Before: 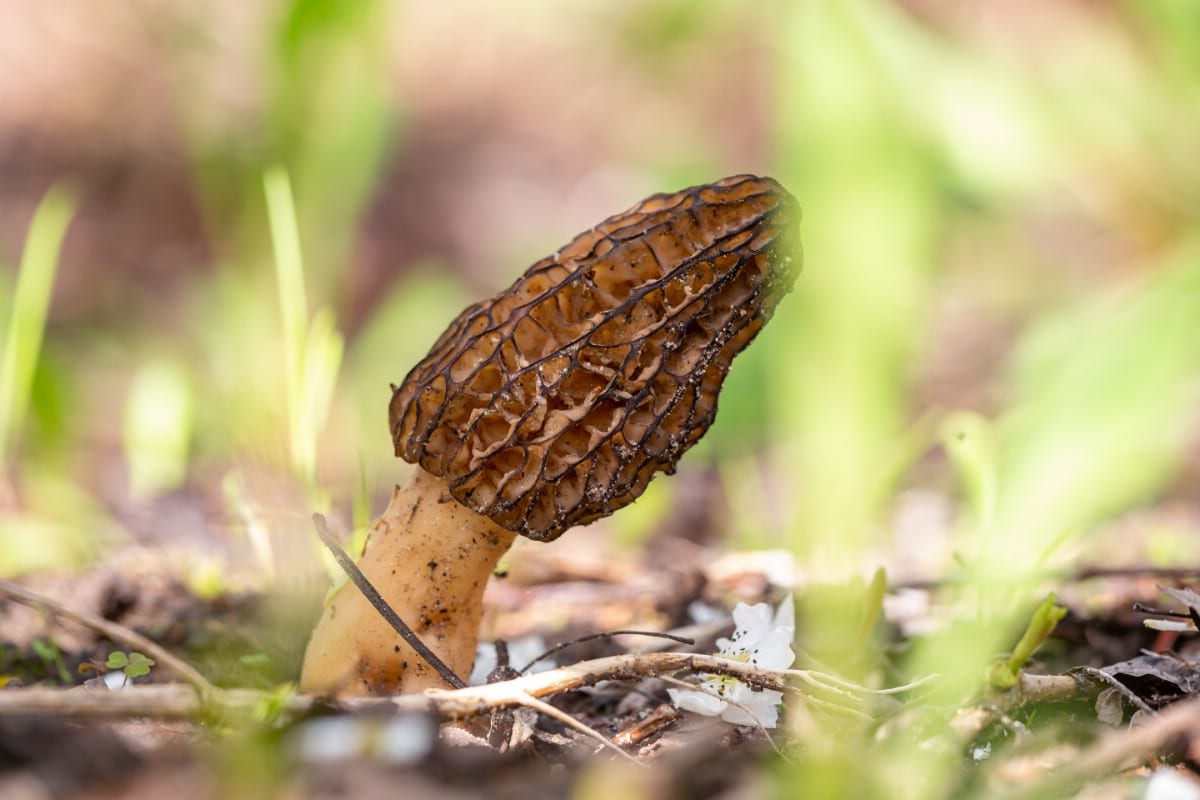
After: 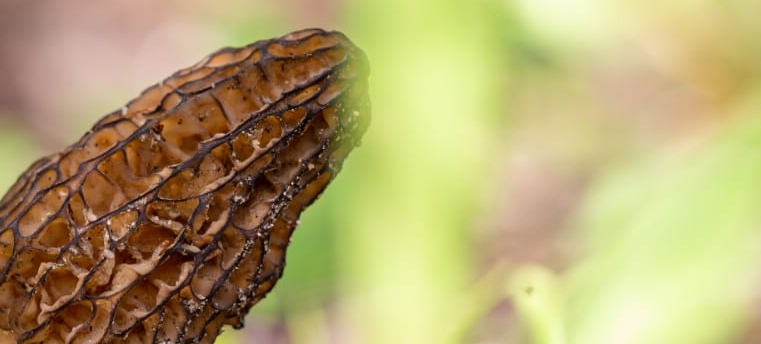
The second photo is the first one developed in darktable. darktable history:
crop: left 36.049%, top 18.299%, right 0.519%, bottom 38.646%
